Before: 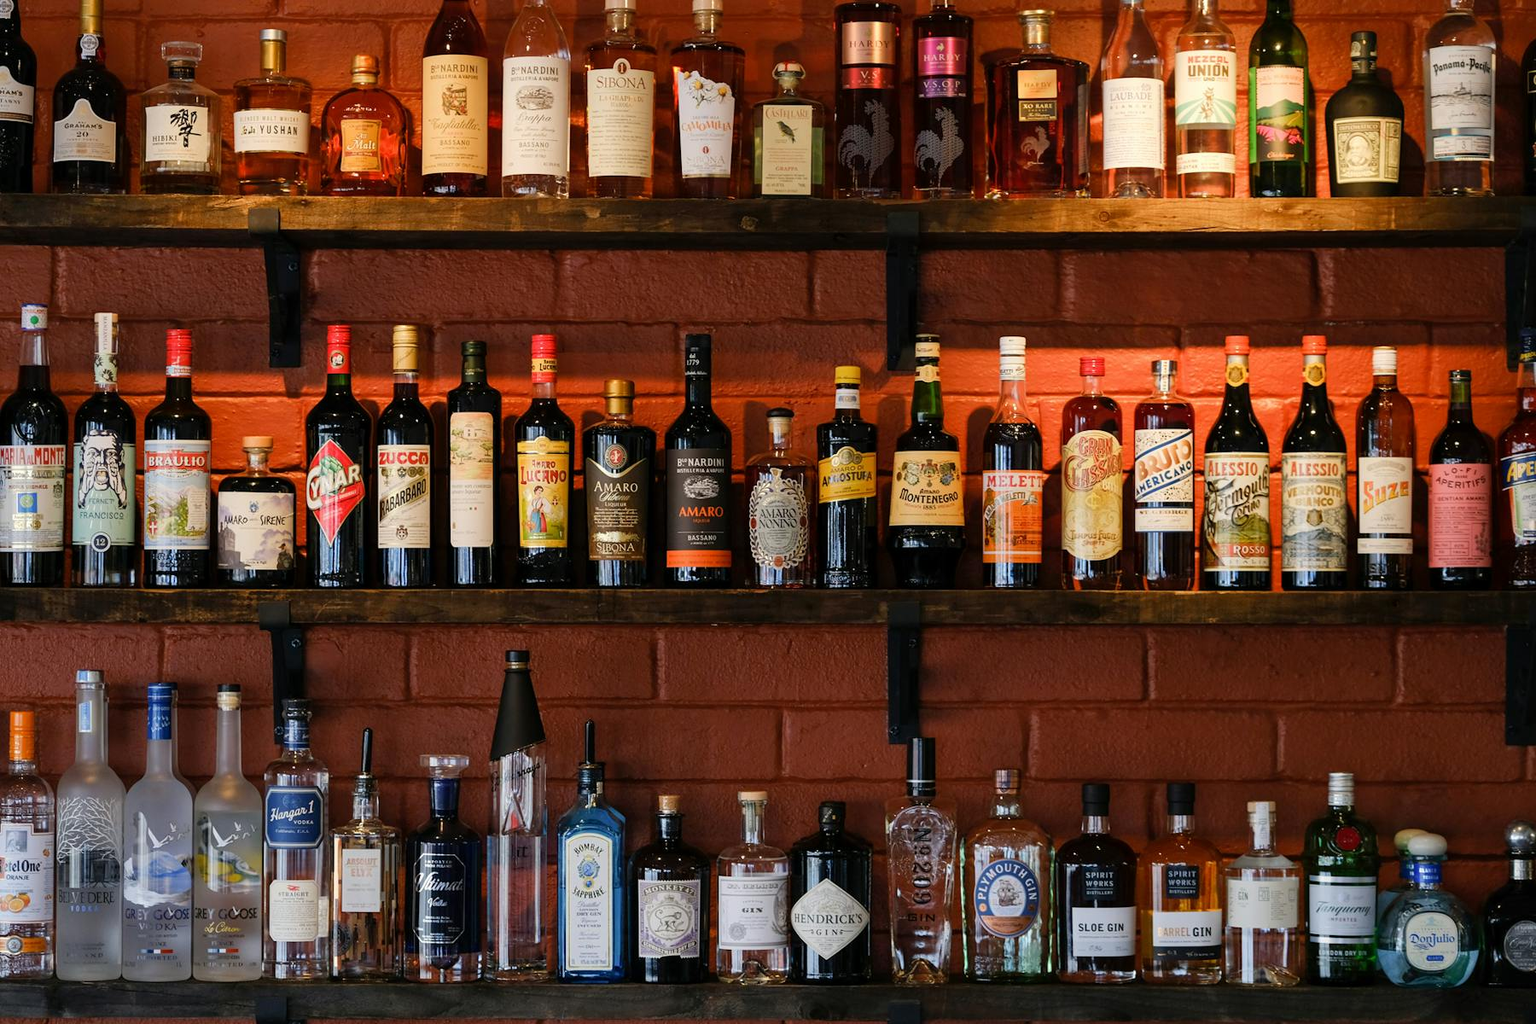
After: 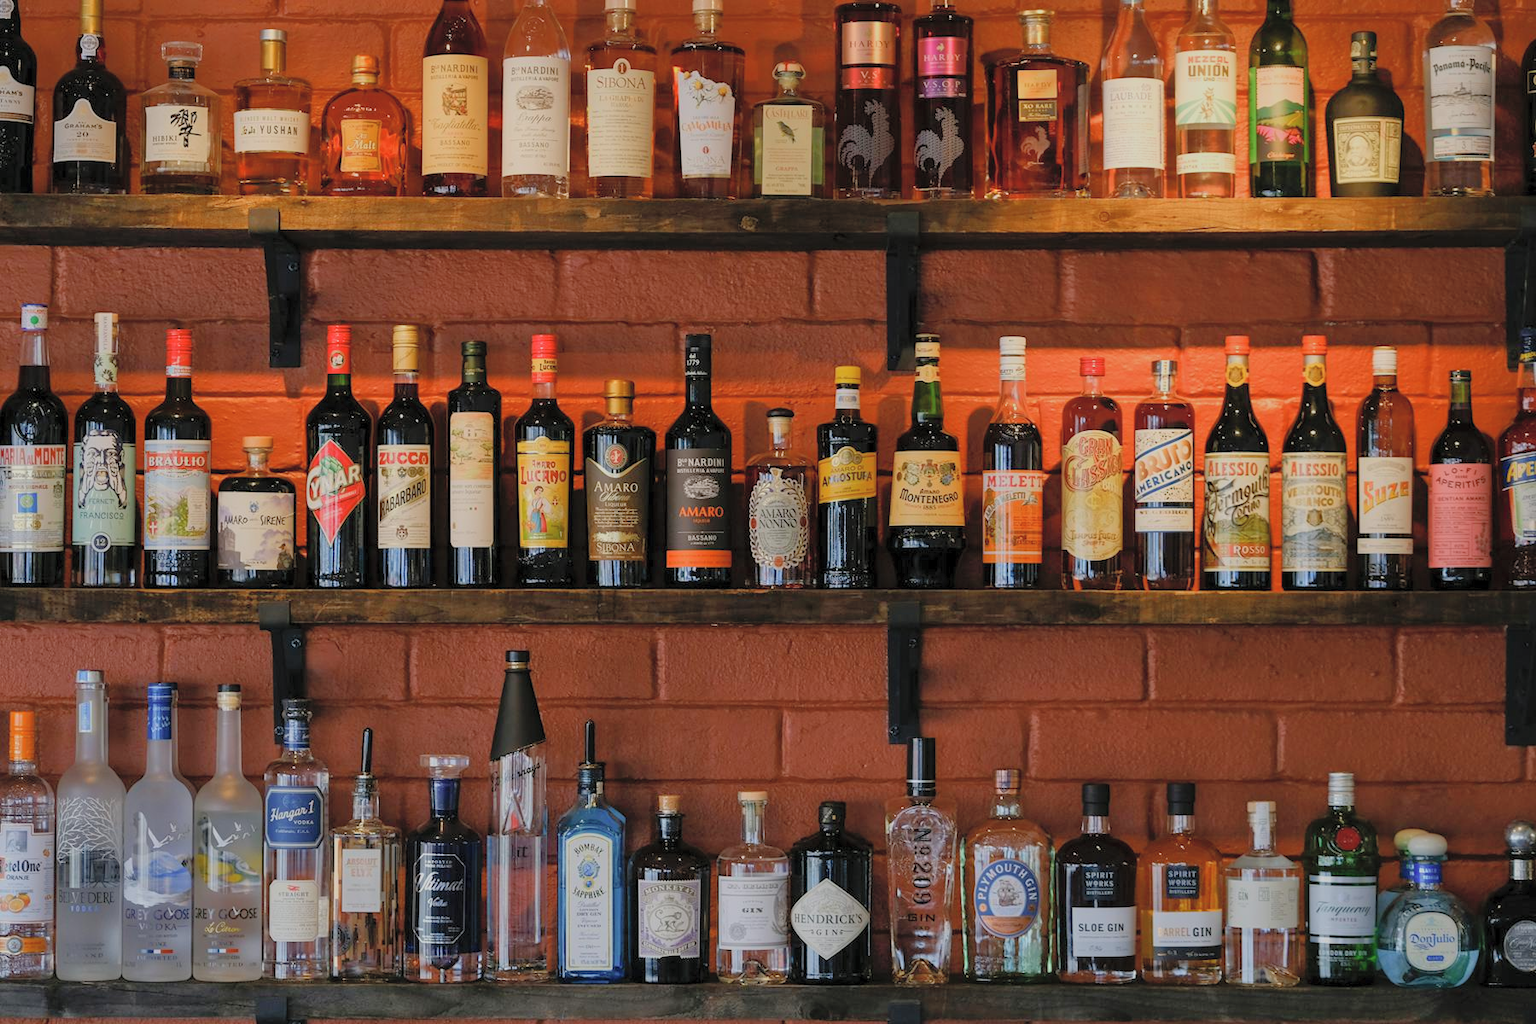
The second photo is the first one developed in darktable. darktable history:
contrast brightness saturation: contrast 0.102, brightness 0.291, saturation 0.142
tone equalizer: -8 EV -0.041 EV, -7 EV 0.007 EV, -6 EV -0.008 EV, -5 EV 0.005 EV, -4 EV -0.038 EV, -3 EV -0.238 EV, -2 EV -0.677 EV, -1 EV -1 EV, +0 EV -0.989 EV
